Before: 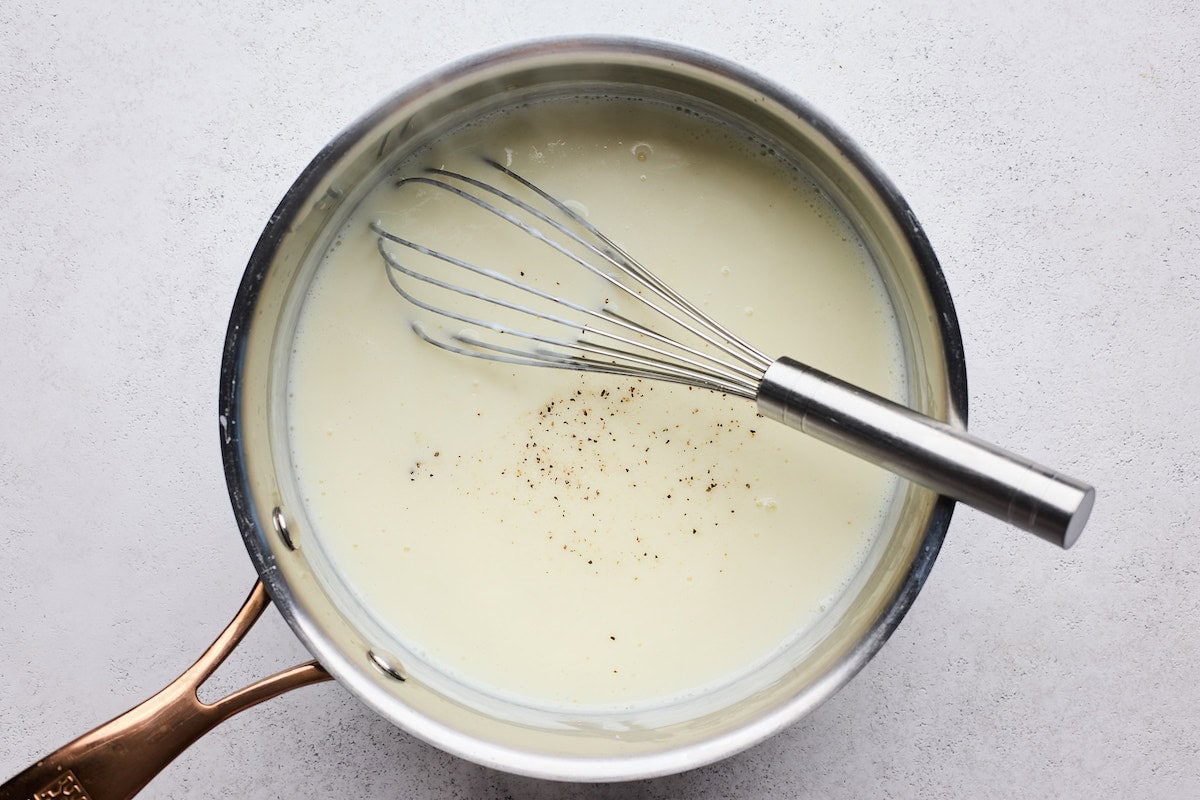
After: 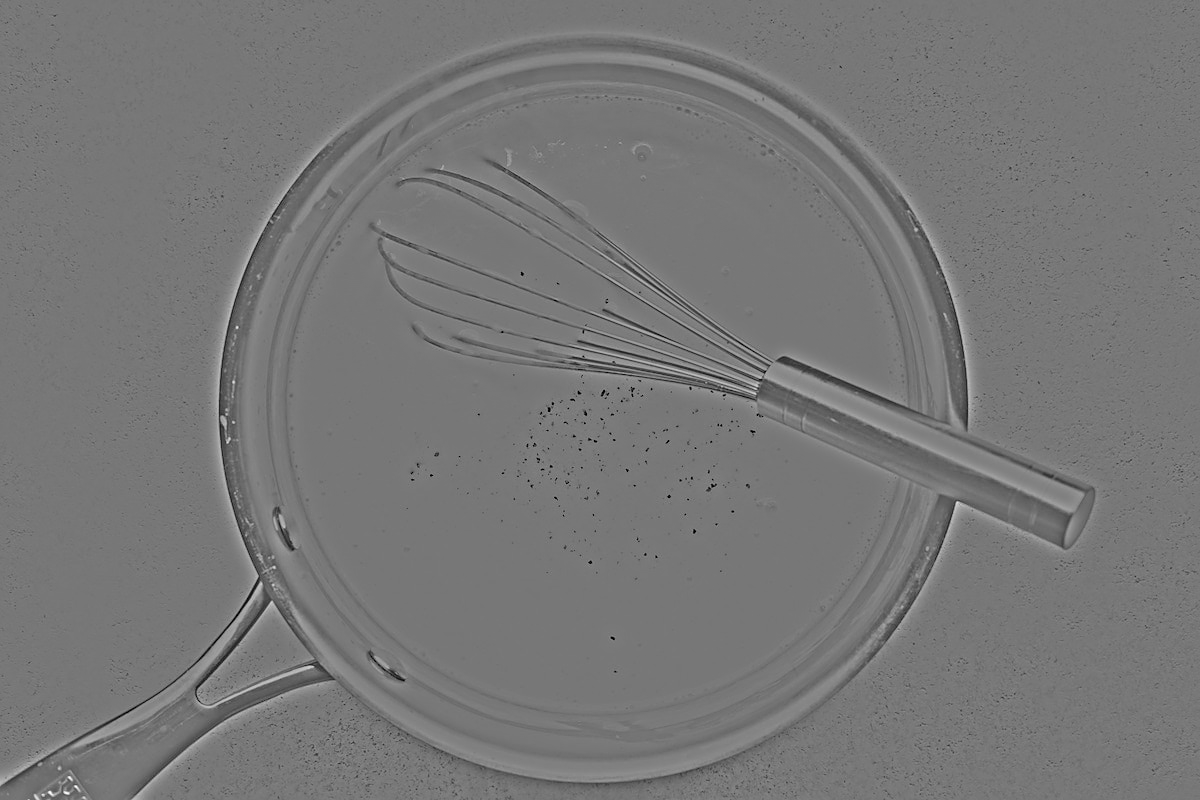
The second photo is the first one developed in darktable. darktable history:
monochrome: on, module defaults
exposure: compensate highlight preservation false
highpass: sharpness 25.84%, contrast boost 14.94%
sharpen: on, module defaults
